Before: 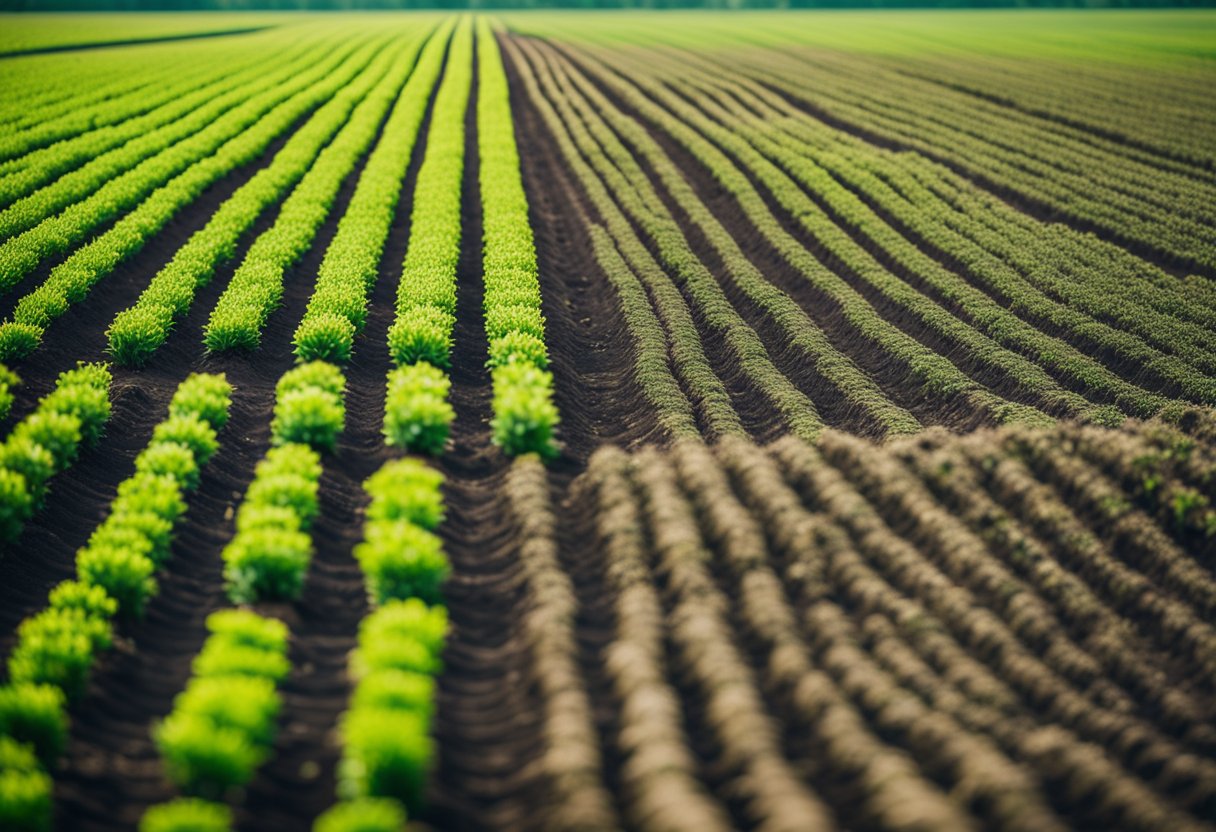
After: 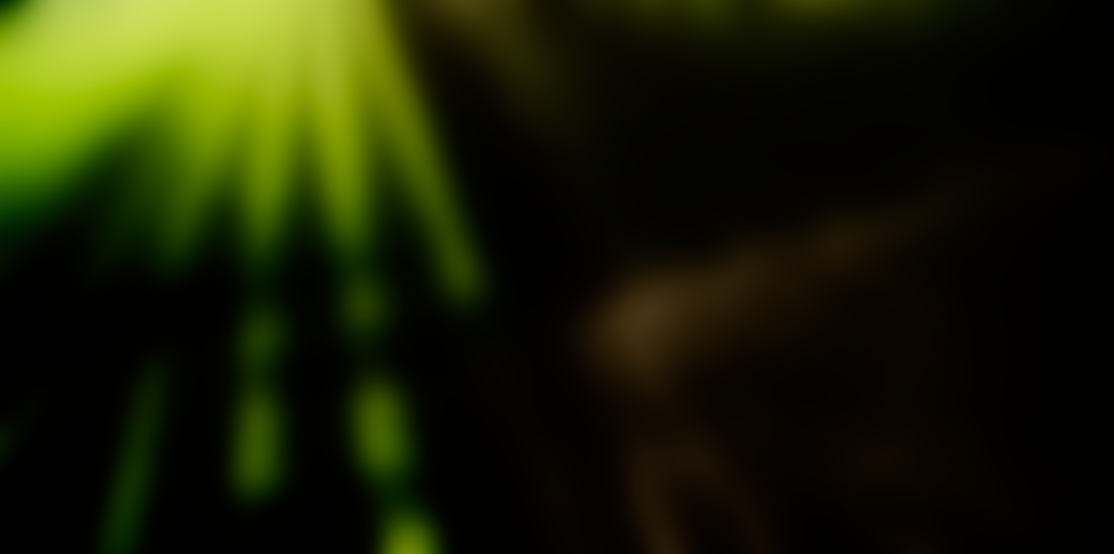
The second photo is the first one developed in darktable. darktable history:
sigmoid: contrast 2, skew -0.2, preserve hue 0%, red attenuation 0.1, red rotation 0.035, green attenuation 0.1, green rotation -0.017, blue attenuation 0.15, blue rotation -0.052, base primaries Rec2020
tone equalizer: -8 EV -0.417 EV, -7 EV -0.389 EV, -6 EV -0.333 EV, -5 EV -0.222 EV, -3 EV 0.222 EV, -2 EV 0.333 EV, -1 EV 0.389 EV, +0 EV 0.417 EV, edges refinement/feathering 500, mask exposure compensation -1.57 EV, preserve details no
lowpass: radius 31.92, contrast 1.72, brightness -0.98, saturation 0.94
rotate and perspective: rotation -14.8°, crop left 0.1, crop right 0.903, crop top 0.25, crop bottom 0.748
